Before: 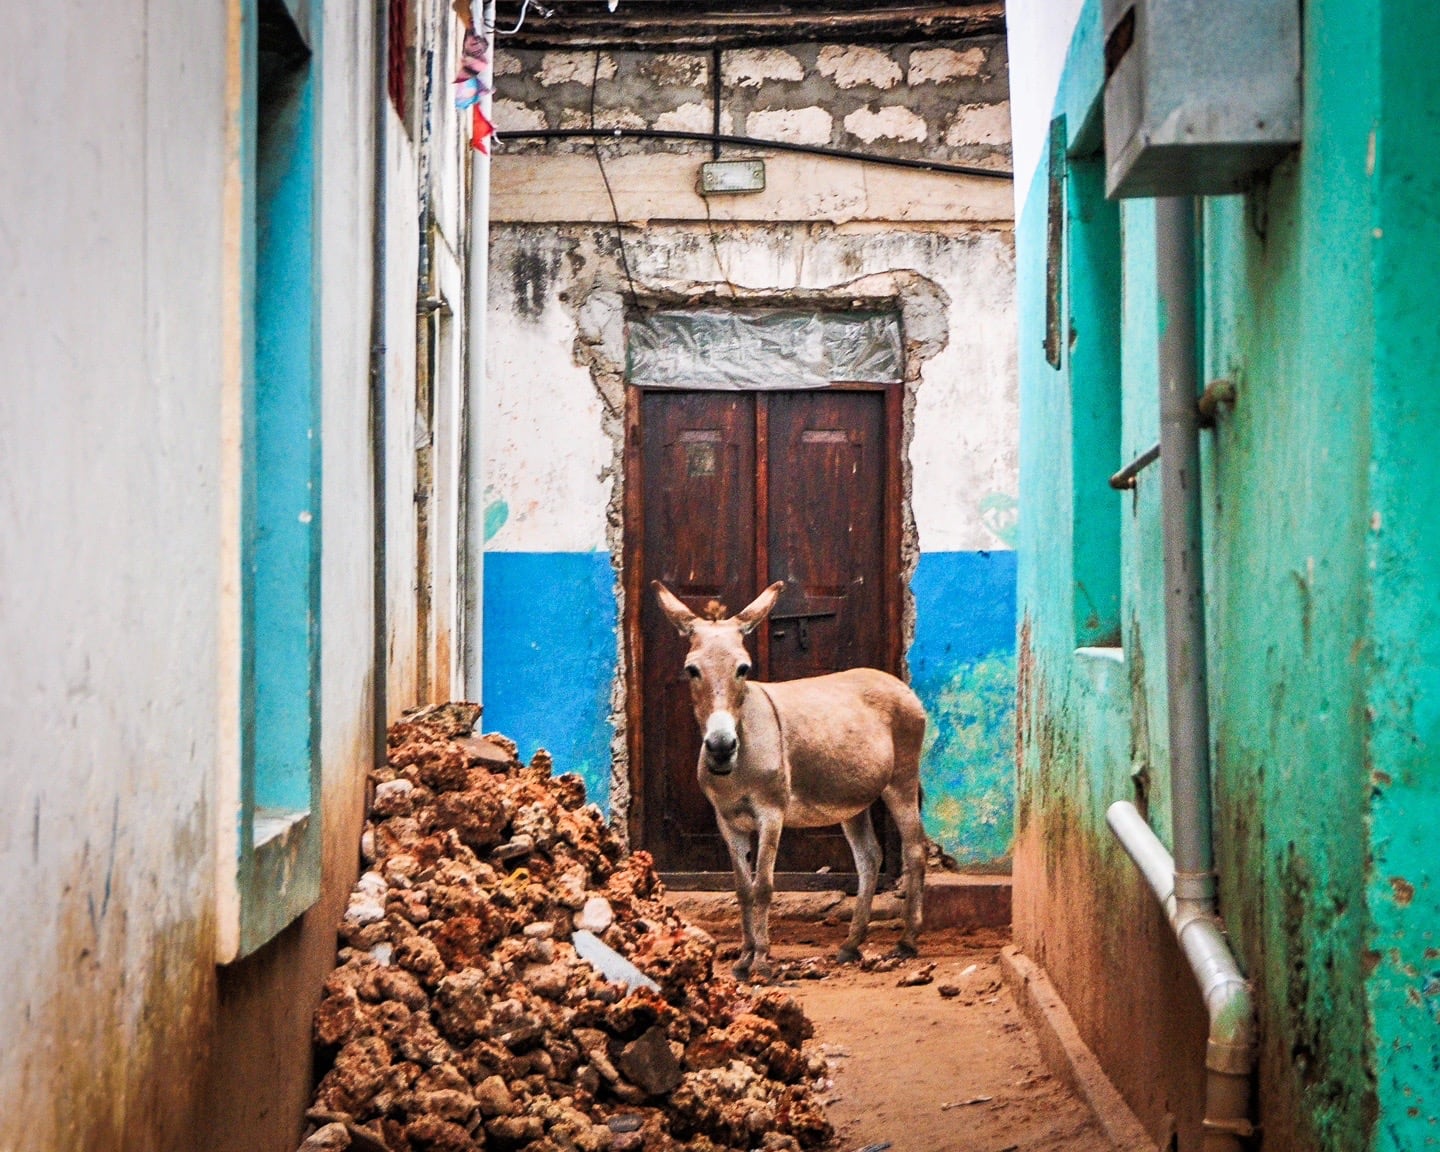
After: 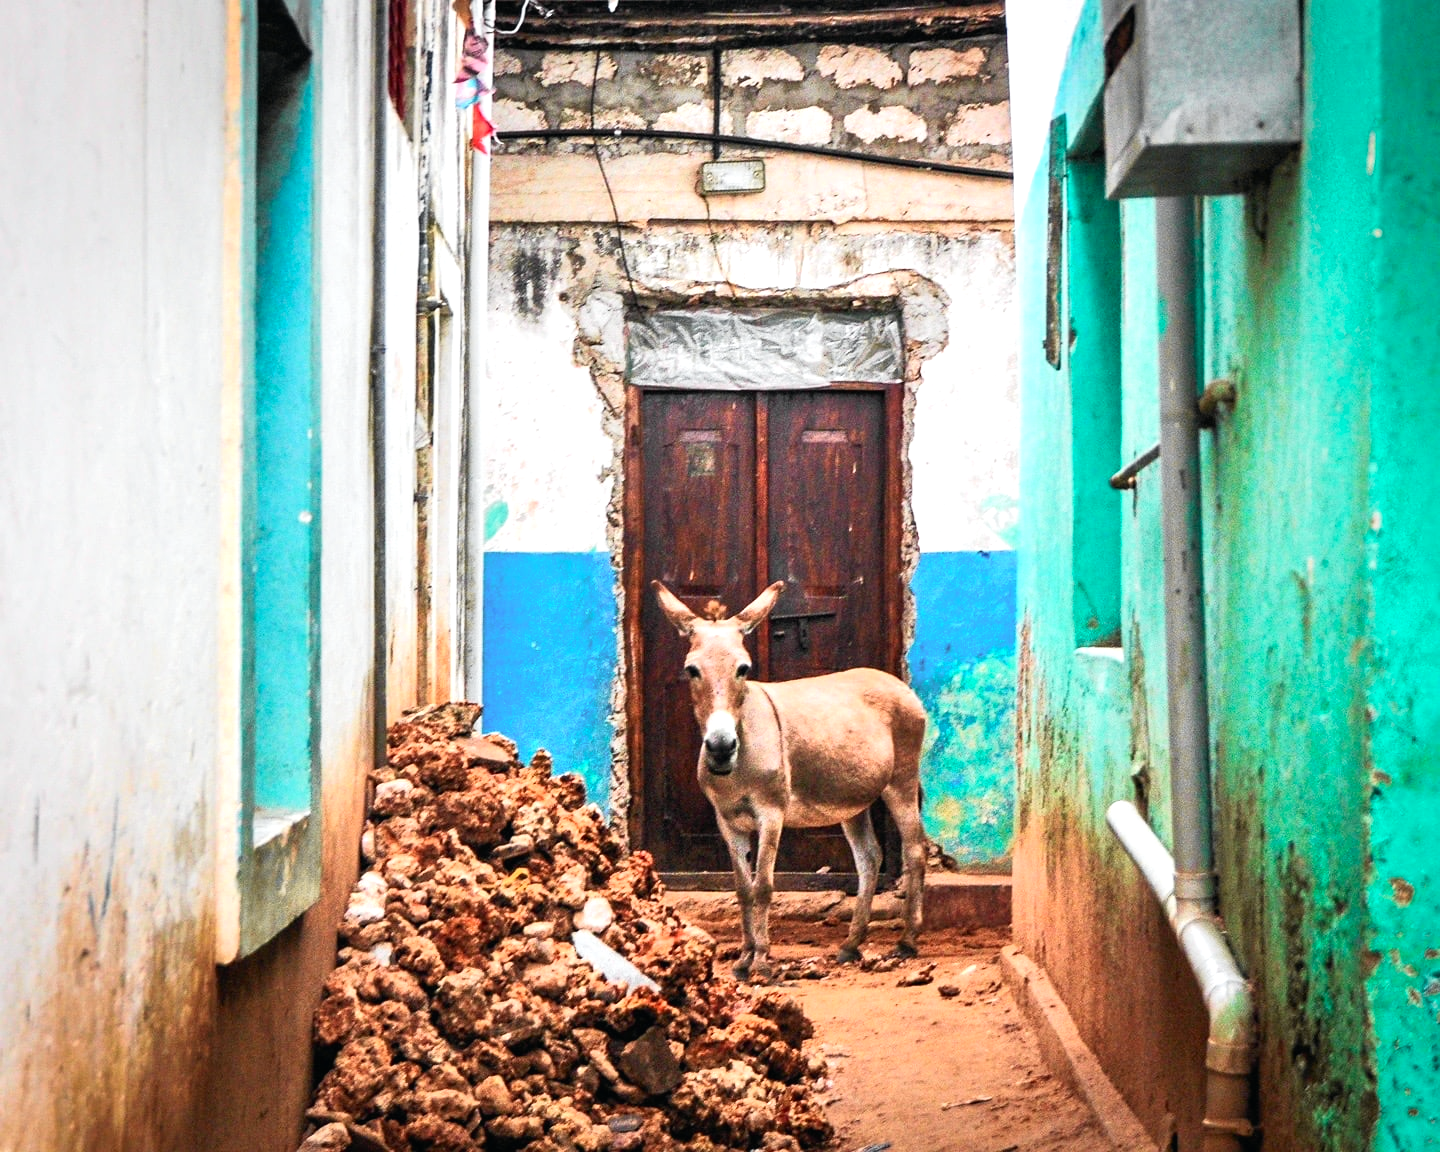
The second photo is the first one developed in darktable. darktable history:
tone curve: curves: ch0 [(0, 0.009) (0.037, 0.035) (0.131, 0.126) (0.275, 0.28) (0.476, 0.514) (0.617, 0.667) (0.704, 0.759) (0.813, 0.863) (0.911, 0.931) (0.997, 1)]; ch1 [(0, 0) (0.318, 0.271) (0.444, 0.438) (0.493, 0.496) (0.508, 0.5) (0.534, 0.535) (0.57, 0.582) (0.65, 0.664) (0.746, 0.764) (1, 1)]; ch2 [(0, 0) (0.246, 0.24) (0.36, 0.381) (0.415, 0.434) (0.476, 0.492) (0.502, 0.499) (0.522, 0.518) (0.533, 0.534) (0.586, 0.598) (0.634, 0.643) (0.706, 0.717) (0.853, 0.83) (1, 0.951)], color space Lab, independent channels, preserve colors none
exposure: exposure 0.4 EV, compensate highlight preservation false
